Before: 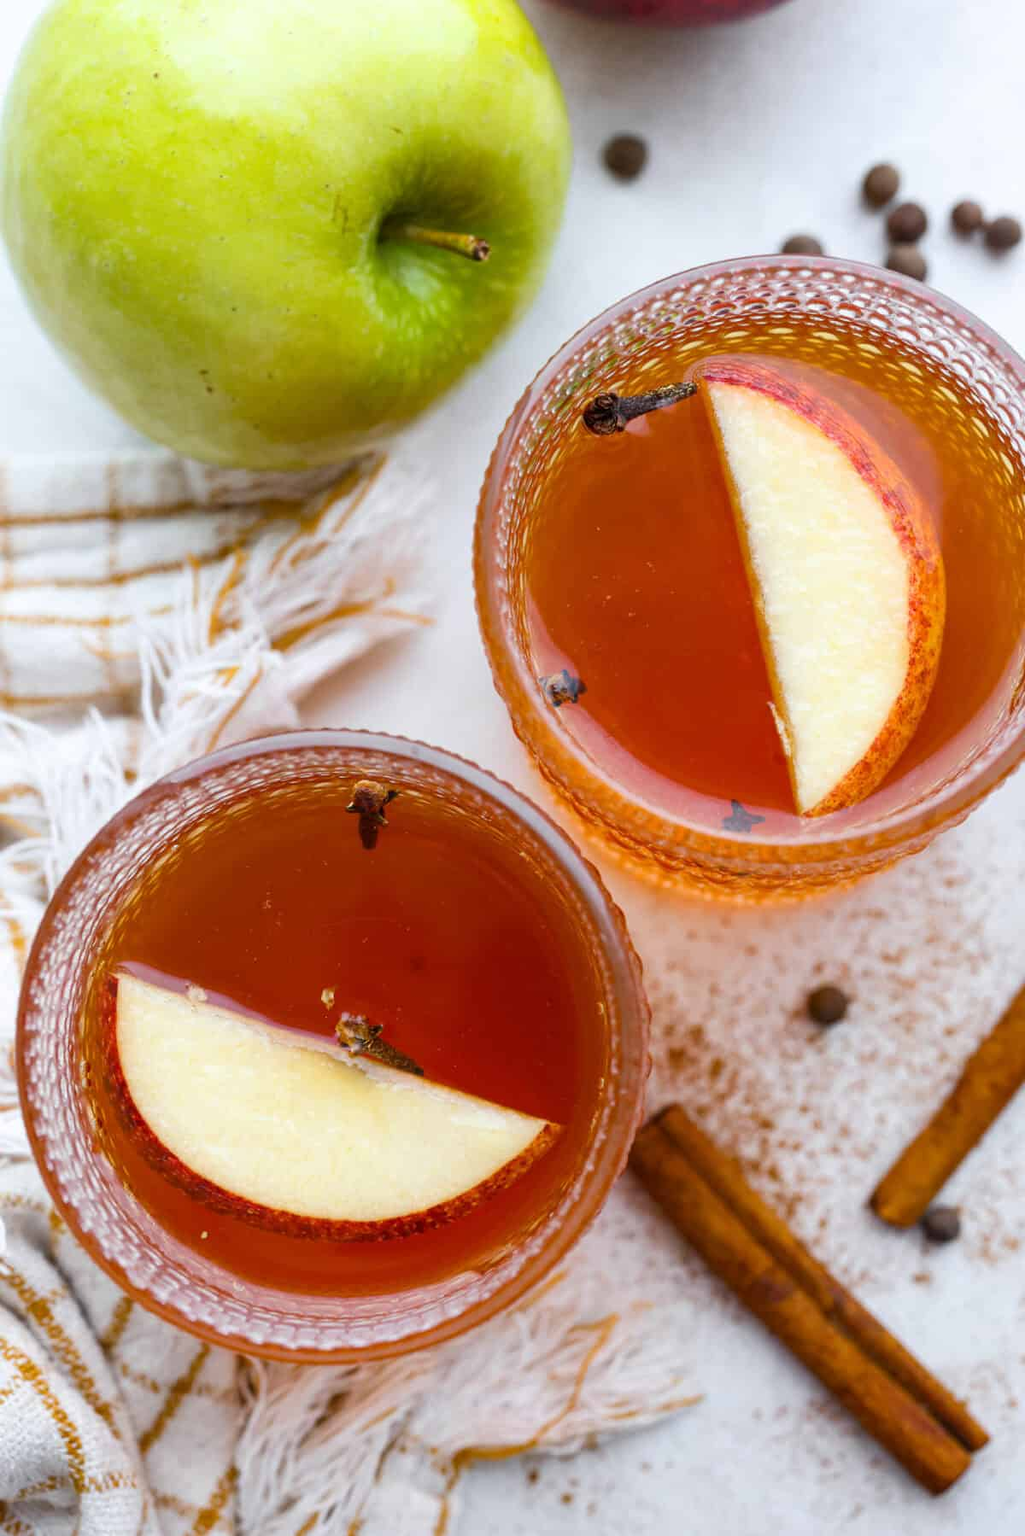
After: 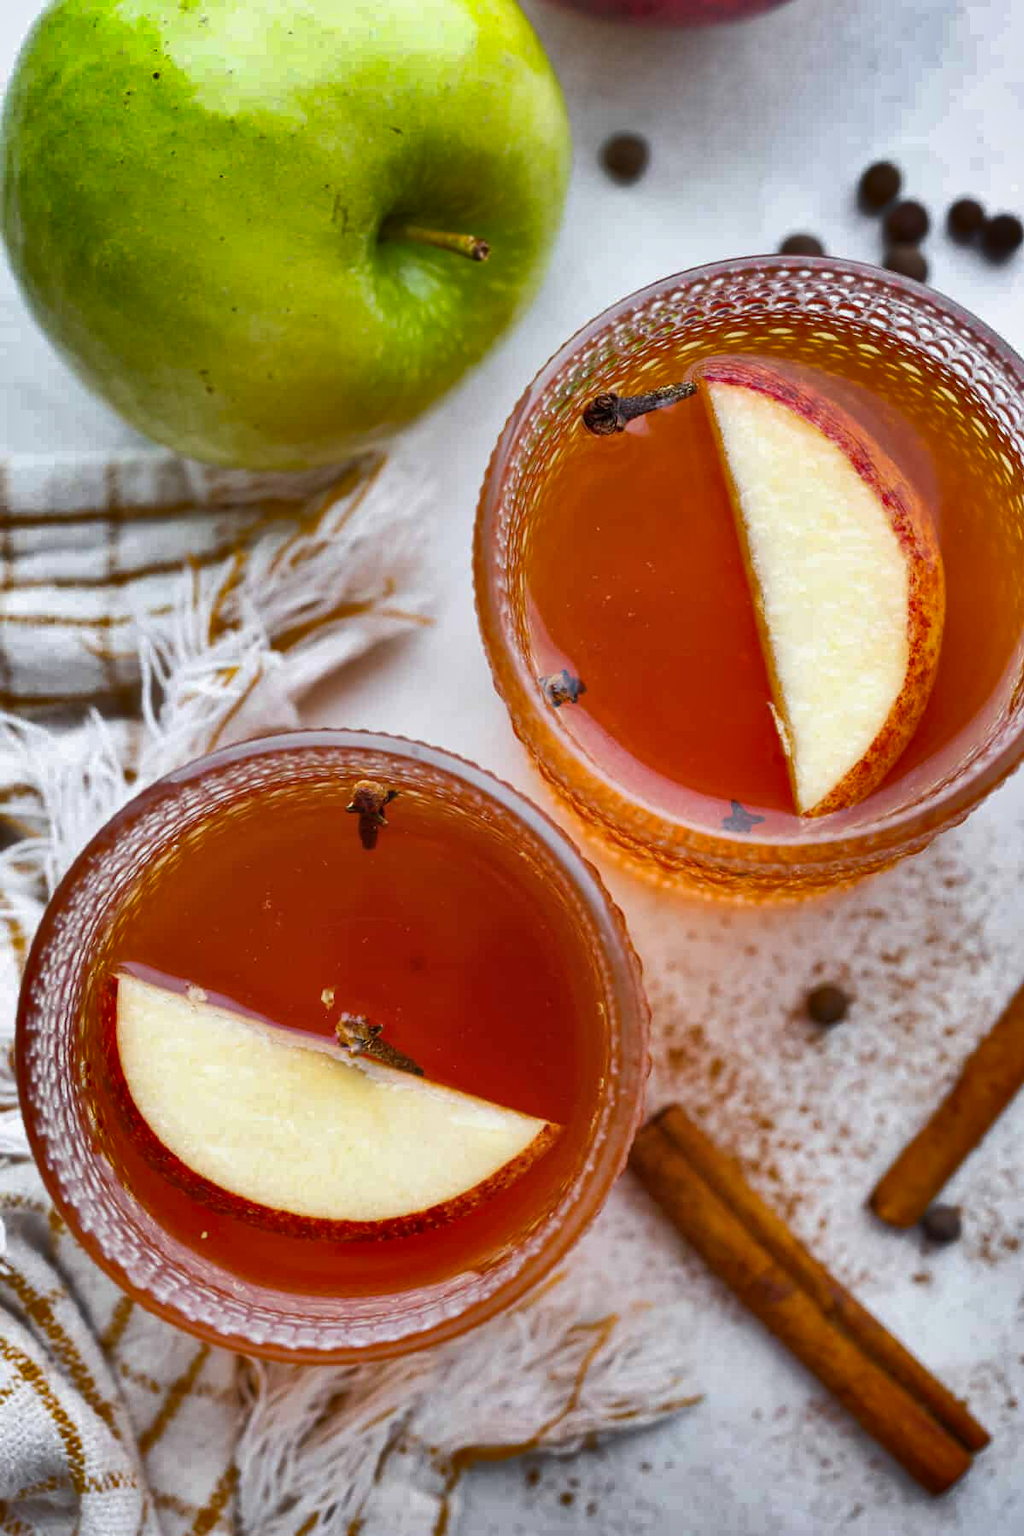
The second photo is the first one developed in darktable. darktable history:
shadows and highlights: shadows 20.84, highlights -80.85, soften with gaussian
